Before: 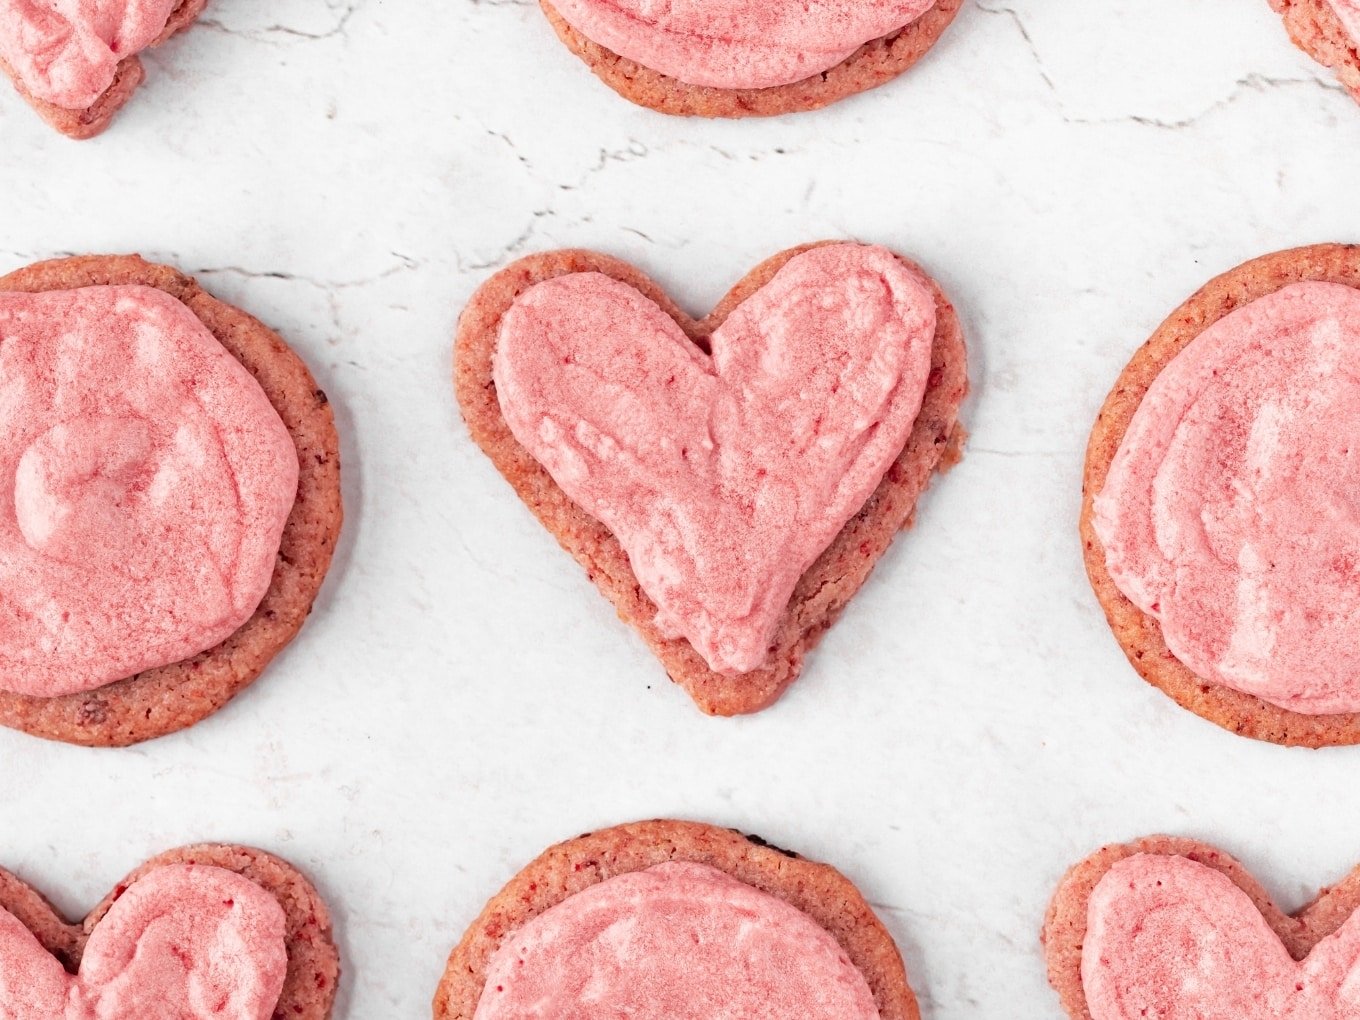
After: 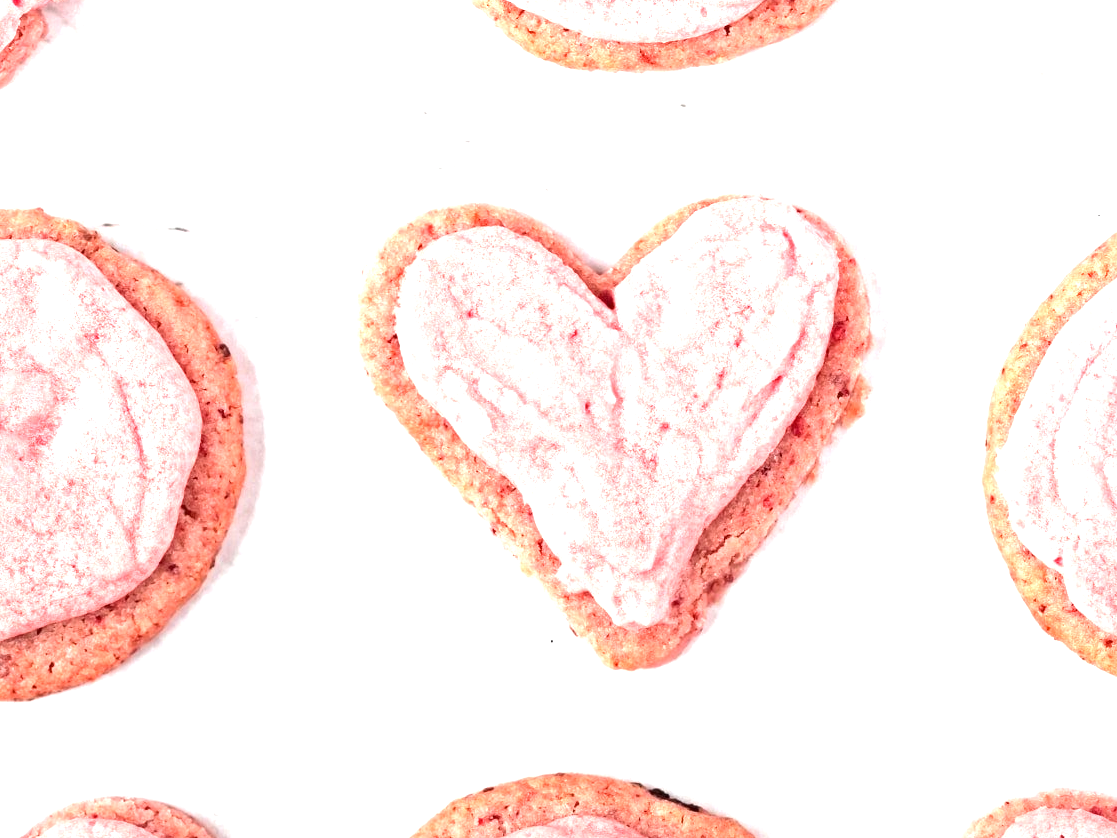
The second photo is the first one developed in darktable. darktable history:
crop and rotate: left 7.196%, top 4.574%, right 10.605%, bottom 13.178%
graduated density: rotation -180°, offset 24.95
exposure: black level correction 0, exposure 1.45 EV, compensate exposure bias true, compensate highlight preservation false
